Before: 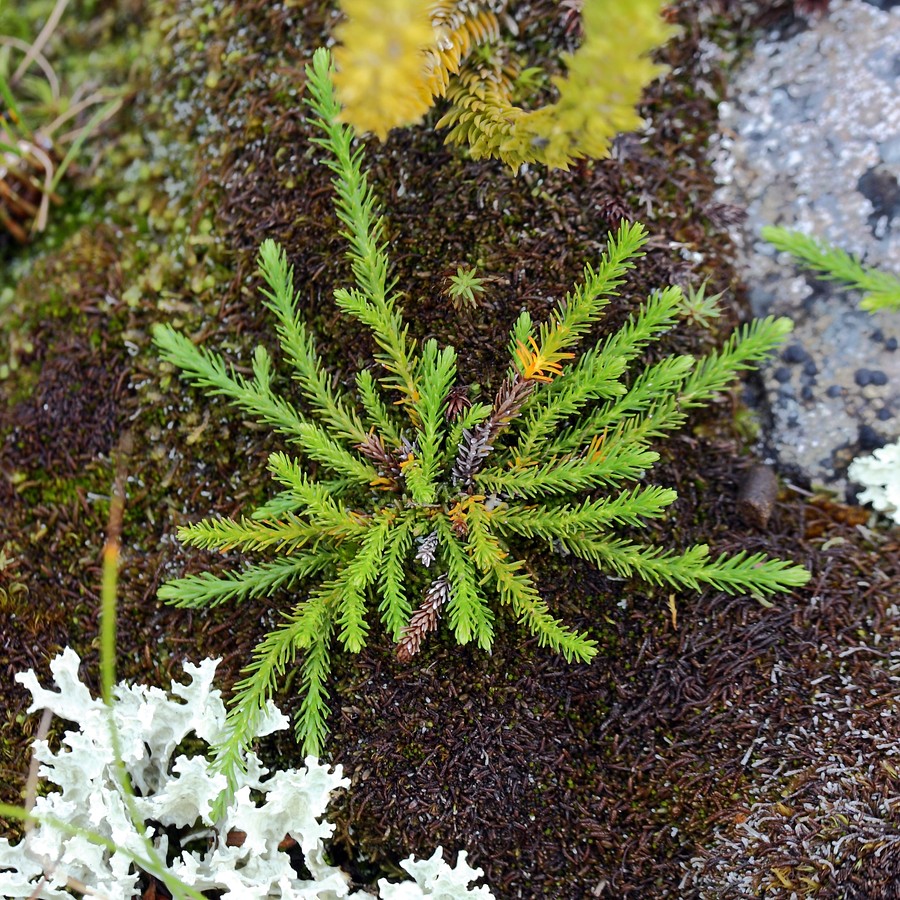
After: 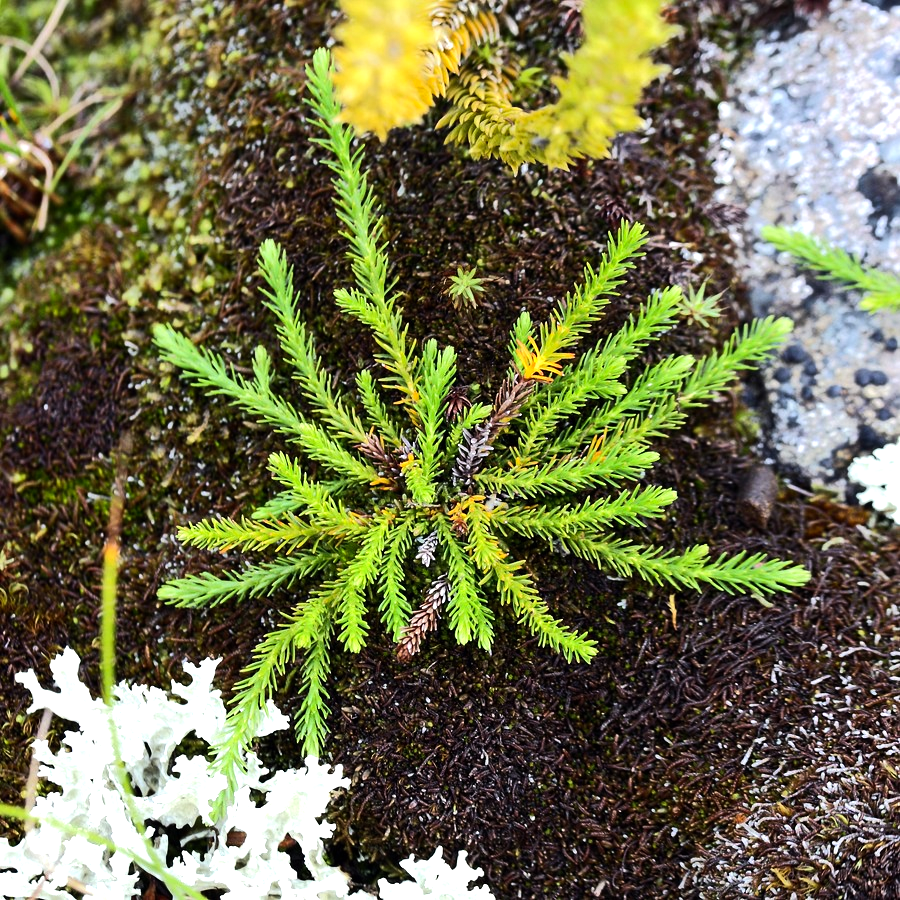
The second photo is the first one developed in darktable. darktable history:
contrast brightness saturation: contrast 0.096, brightness 0.03, saturation 0.09
tone equalizer: -8 EV -0.742 EV, -7 EV -0.692 EV, -6 EV -0.597 EV, -5 EV -0.417 EV, -3 EV 0.394 EV, -2 EV 0.6 EV, -1 EV 0.698 EV, +0 EV 0.723 EV, edges refinement/feathering 500, mask exposure compensation -1.57 EV, preserve details no
